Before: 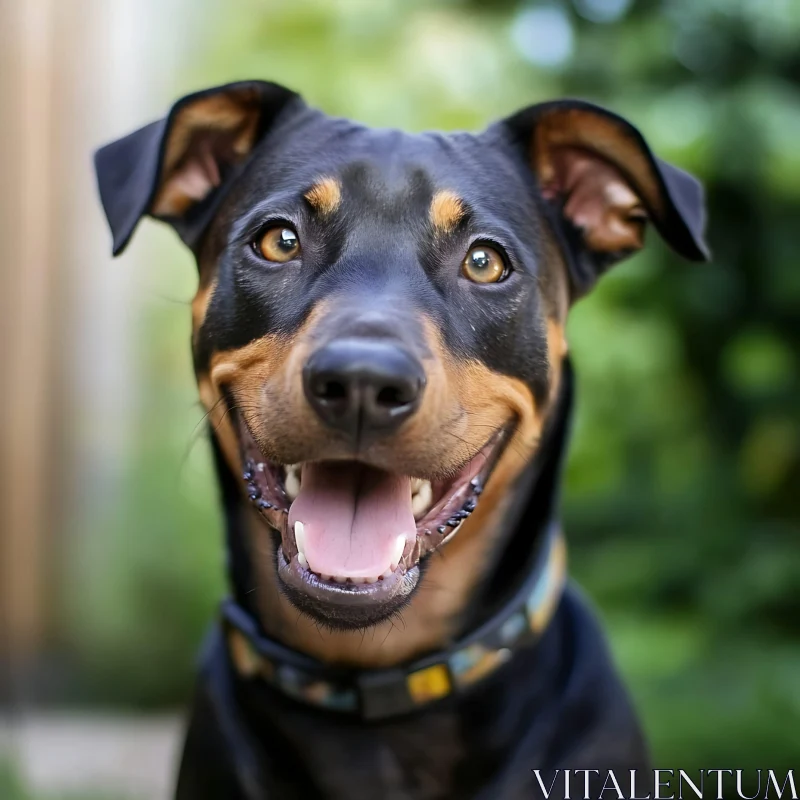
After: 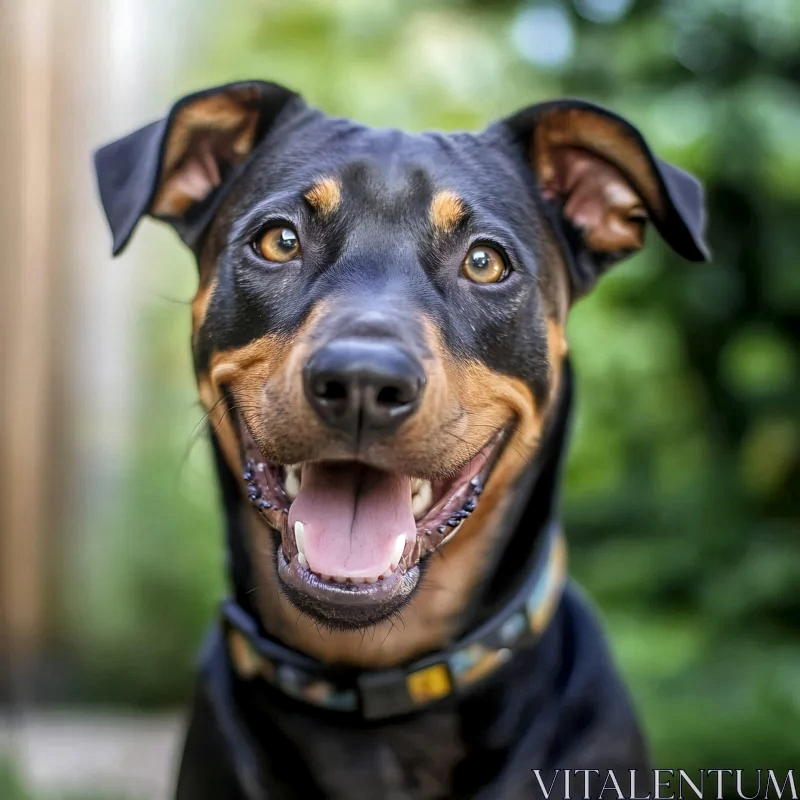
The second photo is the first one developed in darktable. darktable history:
local contrast: highlights 75%, shadows 55%, detail 176%, midtone range 0.207
